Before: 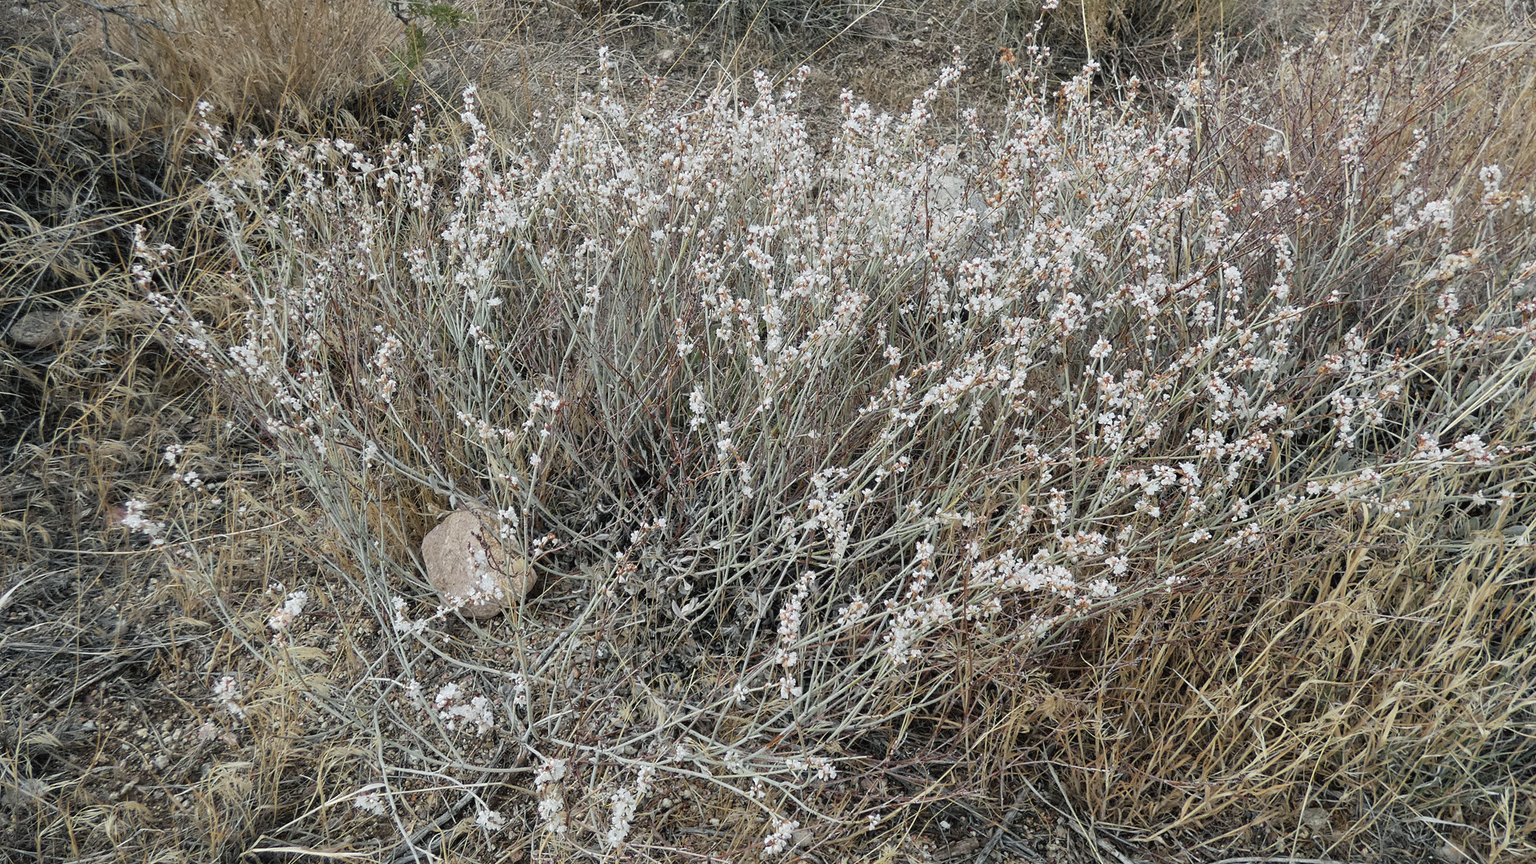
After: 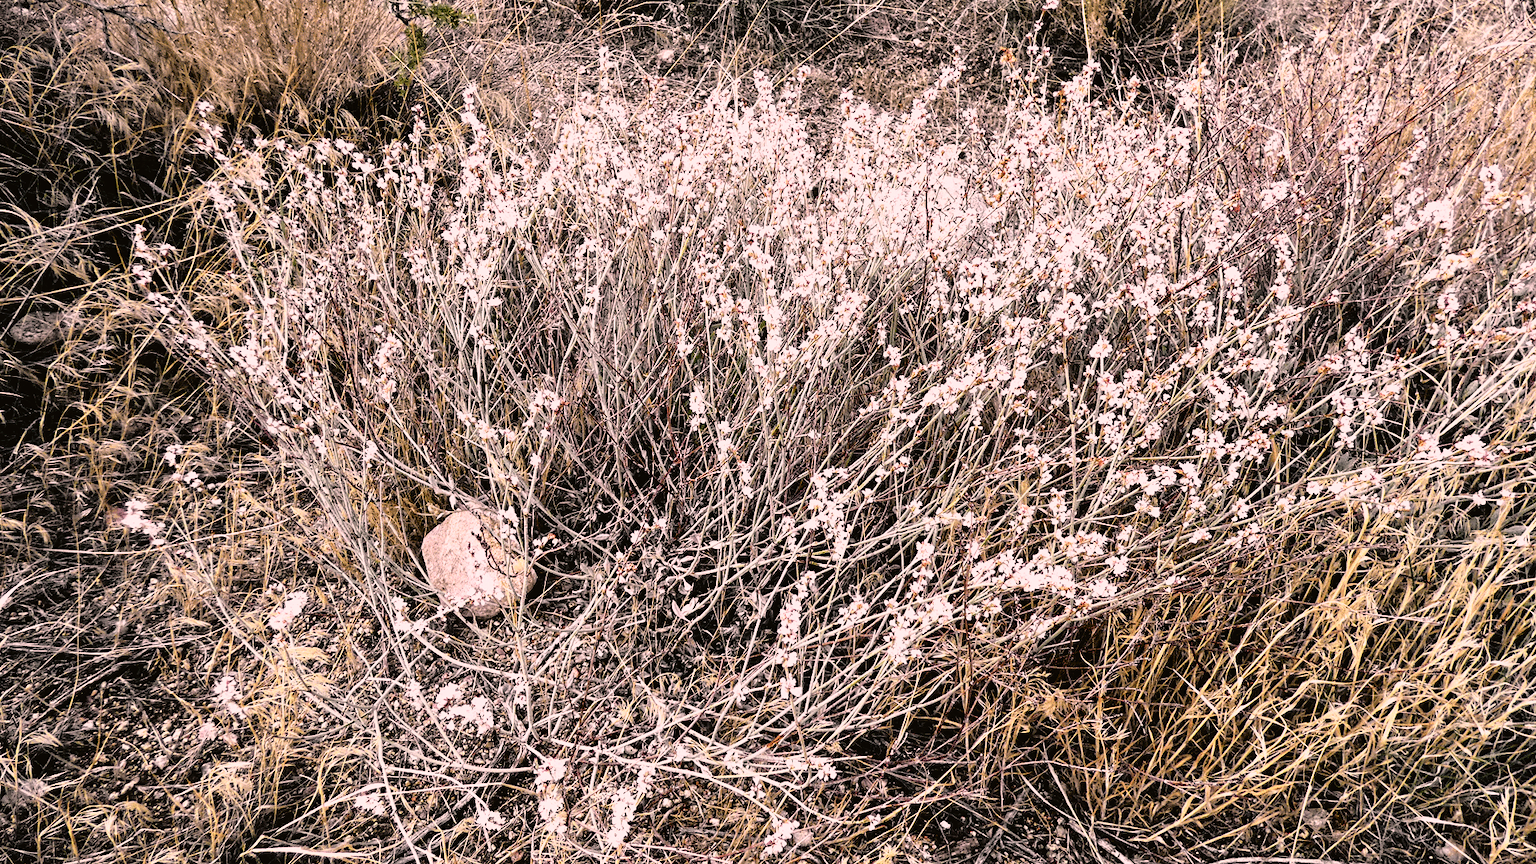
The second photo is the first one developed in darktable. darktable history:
color correction: highlights a* 14.6, highlights b* 4.68
tone curve: curves: ch0 [(0, 0.021) (0.049, 0.044) (0.157, 0.131) (0.359, 0.419) (0.469, 0.544) (0.634, 0.722) (0.839, 0.909) (0.998, 0.978)]; ch1 [(0, 0) (0.437, 0.408) (0.472, 0.47) (0.502, 0.503) (0.527, 0.53) (0.564, 0.573) (0.614, 0.654) (0.669, 0.748) (0.859, 0.899) (1, 1)]; ch2 [(0, 0) (0.33, 0.301) (0.421, 0.443) (0.487, 0.504) (0.502, 0.509) (0.535, 0.537) (0.565, 0.595) (0.608, 0.667) (1, 1)], color space Lab, independent channels, preserve colors none
filmic rgb: black relative exposure -8.23 EV, white relative exposure 2.21 EV, hardness 7.15, latitude 86.06%, contrast 1.708, highlights saturation mix -4.19%, shadows ↔ highlights balance -2.99%
color balance rgb: highlights gain › chroma 1.473%, highlights gain › hue 312.15°, linear chroma grading › global chroma 8.777%, perceptual saturation grading › global saturation 0.699%, global vibrance 5.403%, contrast 3.345%
